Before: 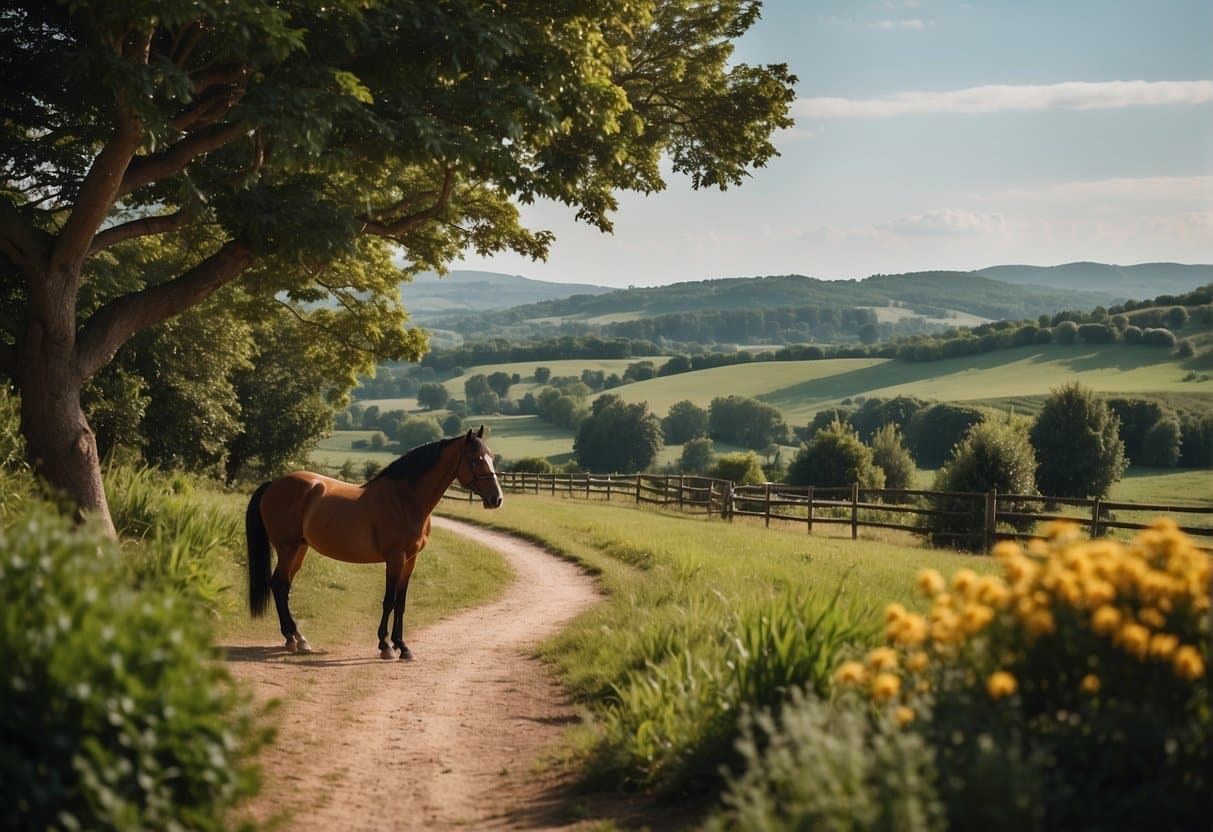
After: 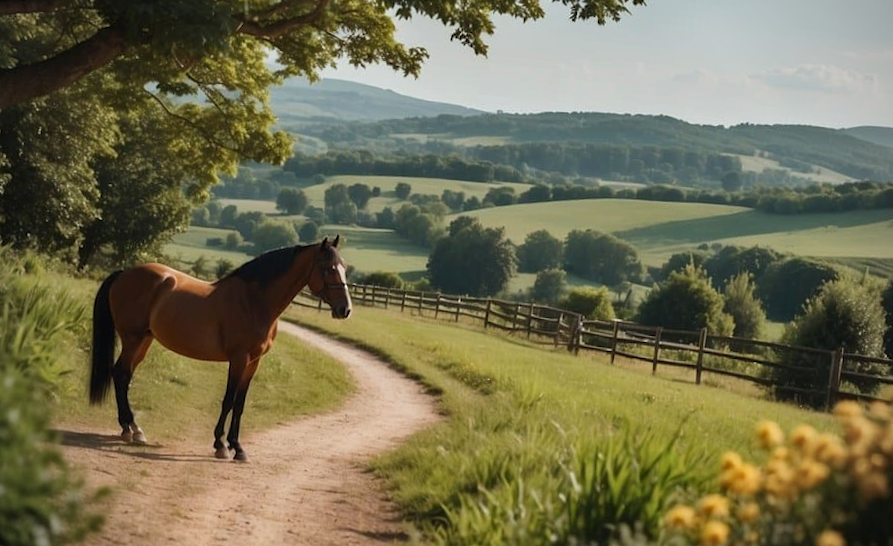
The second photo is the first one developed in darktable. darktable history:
rotate and perspective: rotation 2.17°, automatic cropping off
white balance: red 0.978, blue 0.999
vignetting: fall-off radius 63.6%
crop and rotate: angle -3.37°, left 9.79%, top 20.73%, right 12.42%, bottom 11.82%
